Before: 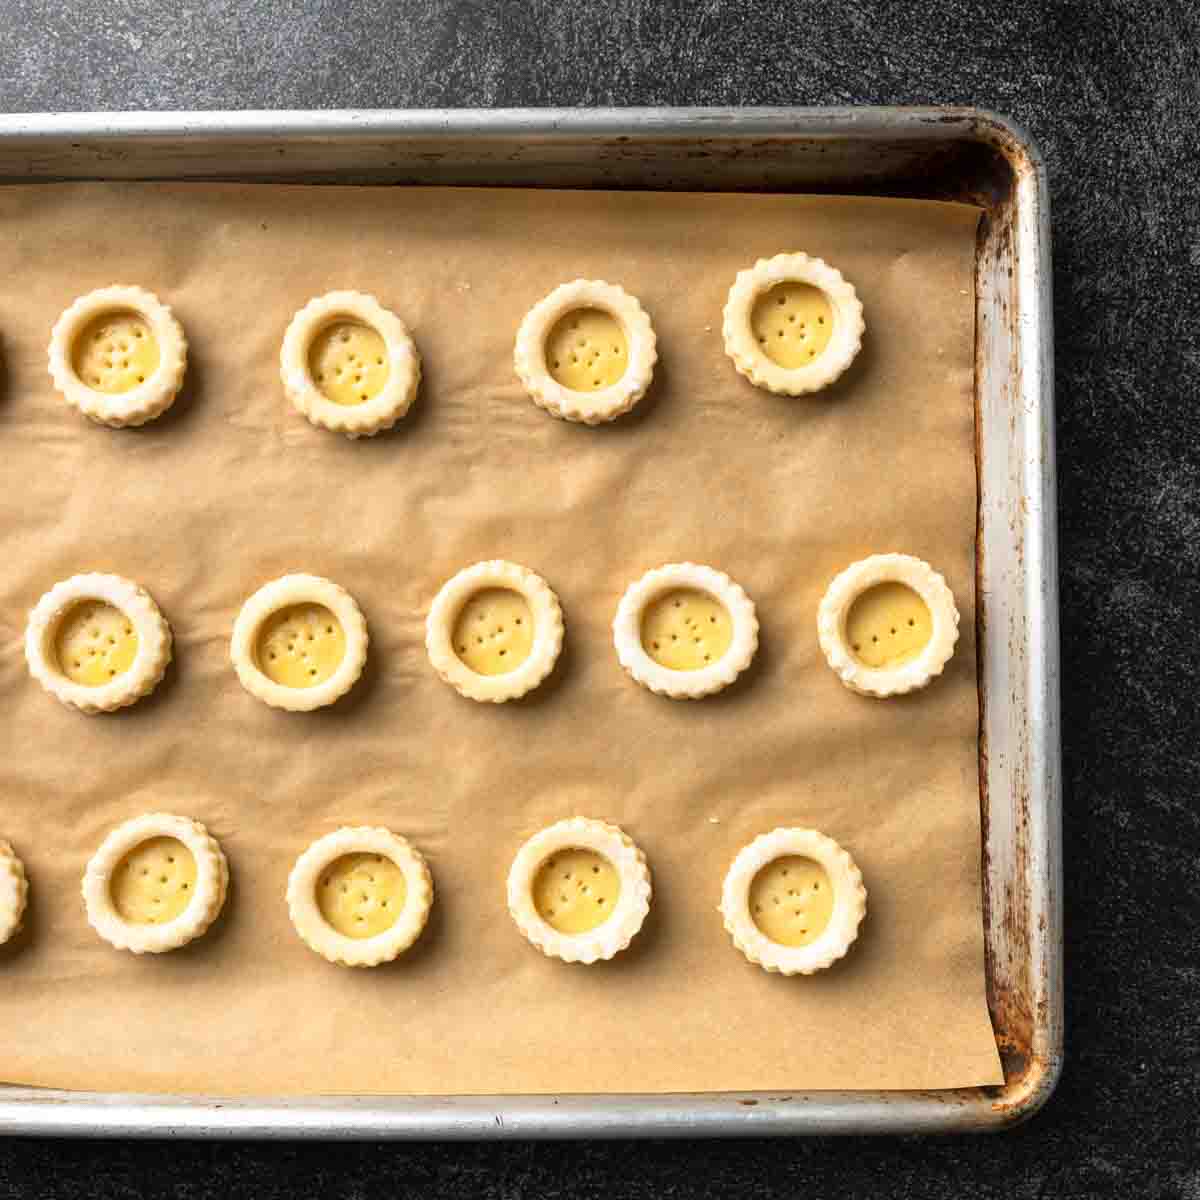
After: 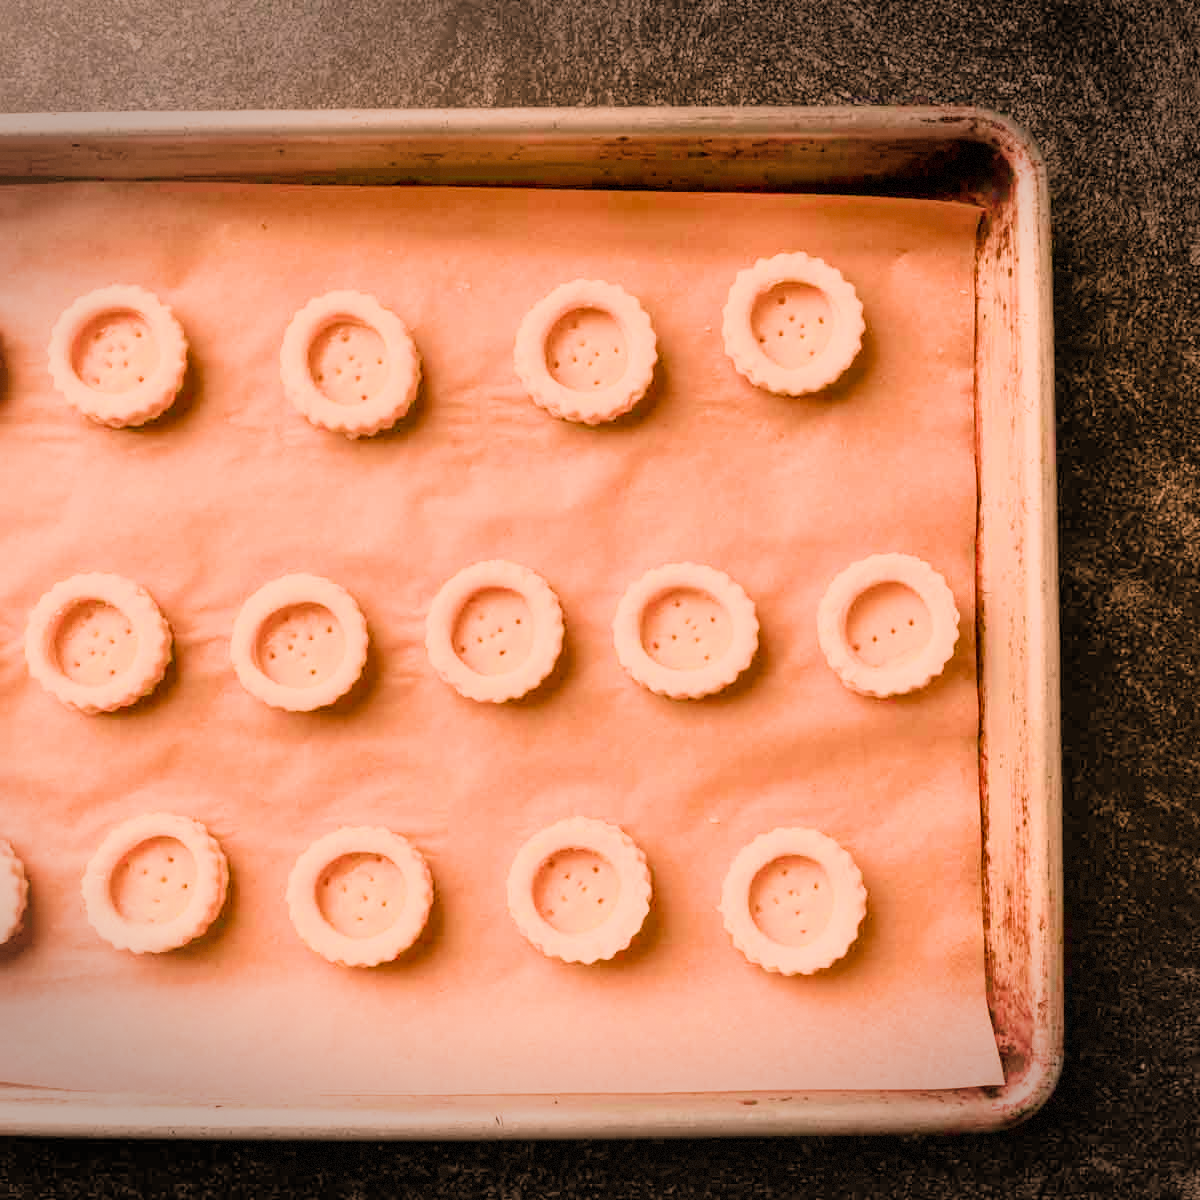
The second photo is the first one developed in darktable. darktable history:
vignetting: fall-off start 100%, brightness -0.406, saturation -0.3, width/height ratio 1.324, dithering 8-bit output, unbound false
exposure: black level correction 0, exposure 0.7 EV, compensate exposure bias true, compensate highlight preservation false
white balance: red 1.467, blue 0.684
filmic rgb: black relative exposure -7.65 EV, white relative exposure 4.56 EV, hardness 3.61
color balance rgb: shadows lift › chroma 1%, shadows lift › hue 113°, highlights gain › chroma 0.2%, highlights gain › hue 333°, perceptual saturation grading › global saturation 20%, perceptual saturation grading › highlights -25%, perceptual saturation grading › shadows 25%, contrast -10%
